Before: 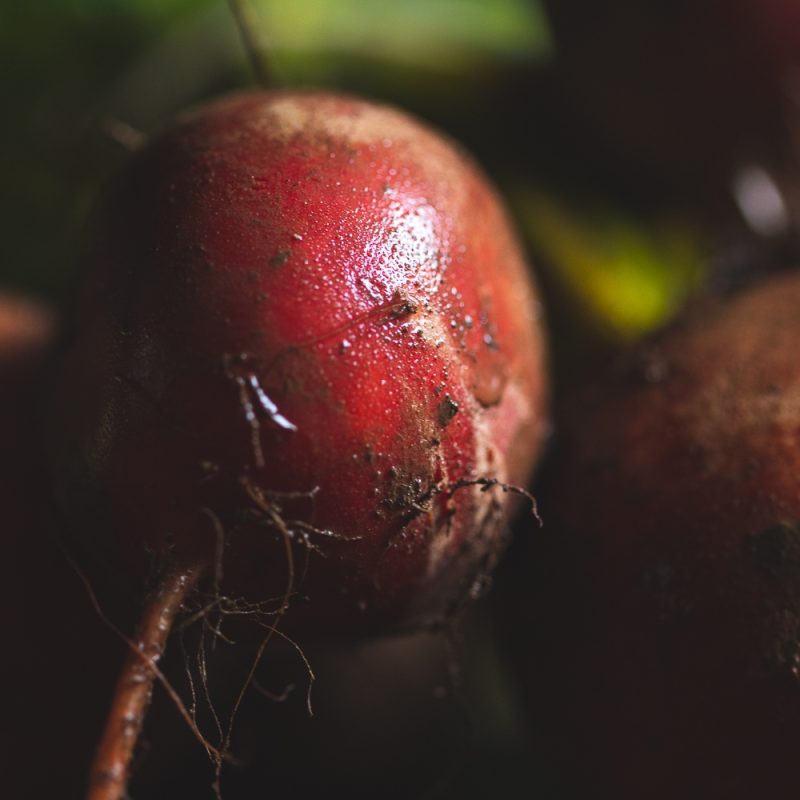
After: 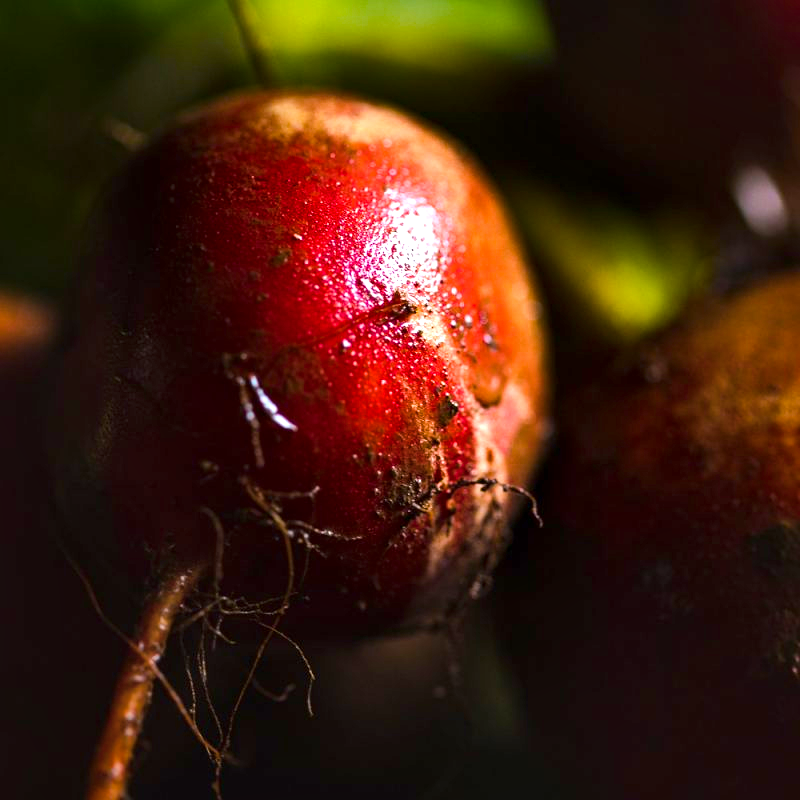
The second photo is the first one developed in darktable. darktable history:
color balance rgb: global offset › luminance -0.37%, perceptual saturation grading › highlights -17.77%, perceptual saturation grading › mid-tones 33.1%, perceptual saturation grading › shadows 50.52%, perceptual brilliance grading › highlights 20%, perceptual brilliance grading › mid-tones 20%, perceptual brilliance grading › shadows -20%, global vibrance 50%
local contrast: mode bilateral grid, contrast 100, coarseness 100, detail 165%, midtone range 0.2
